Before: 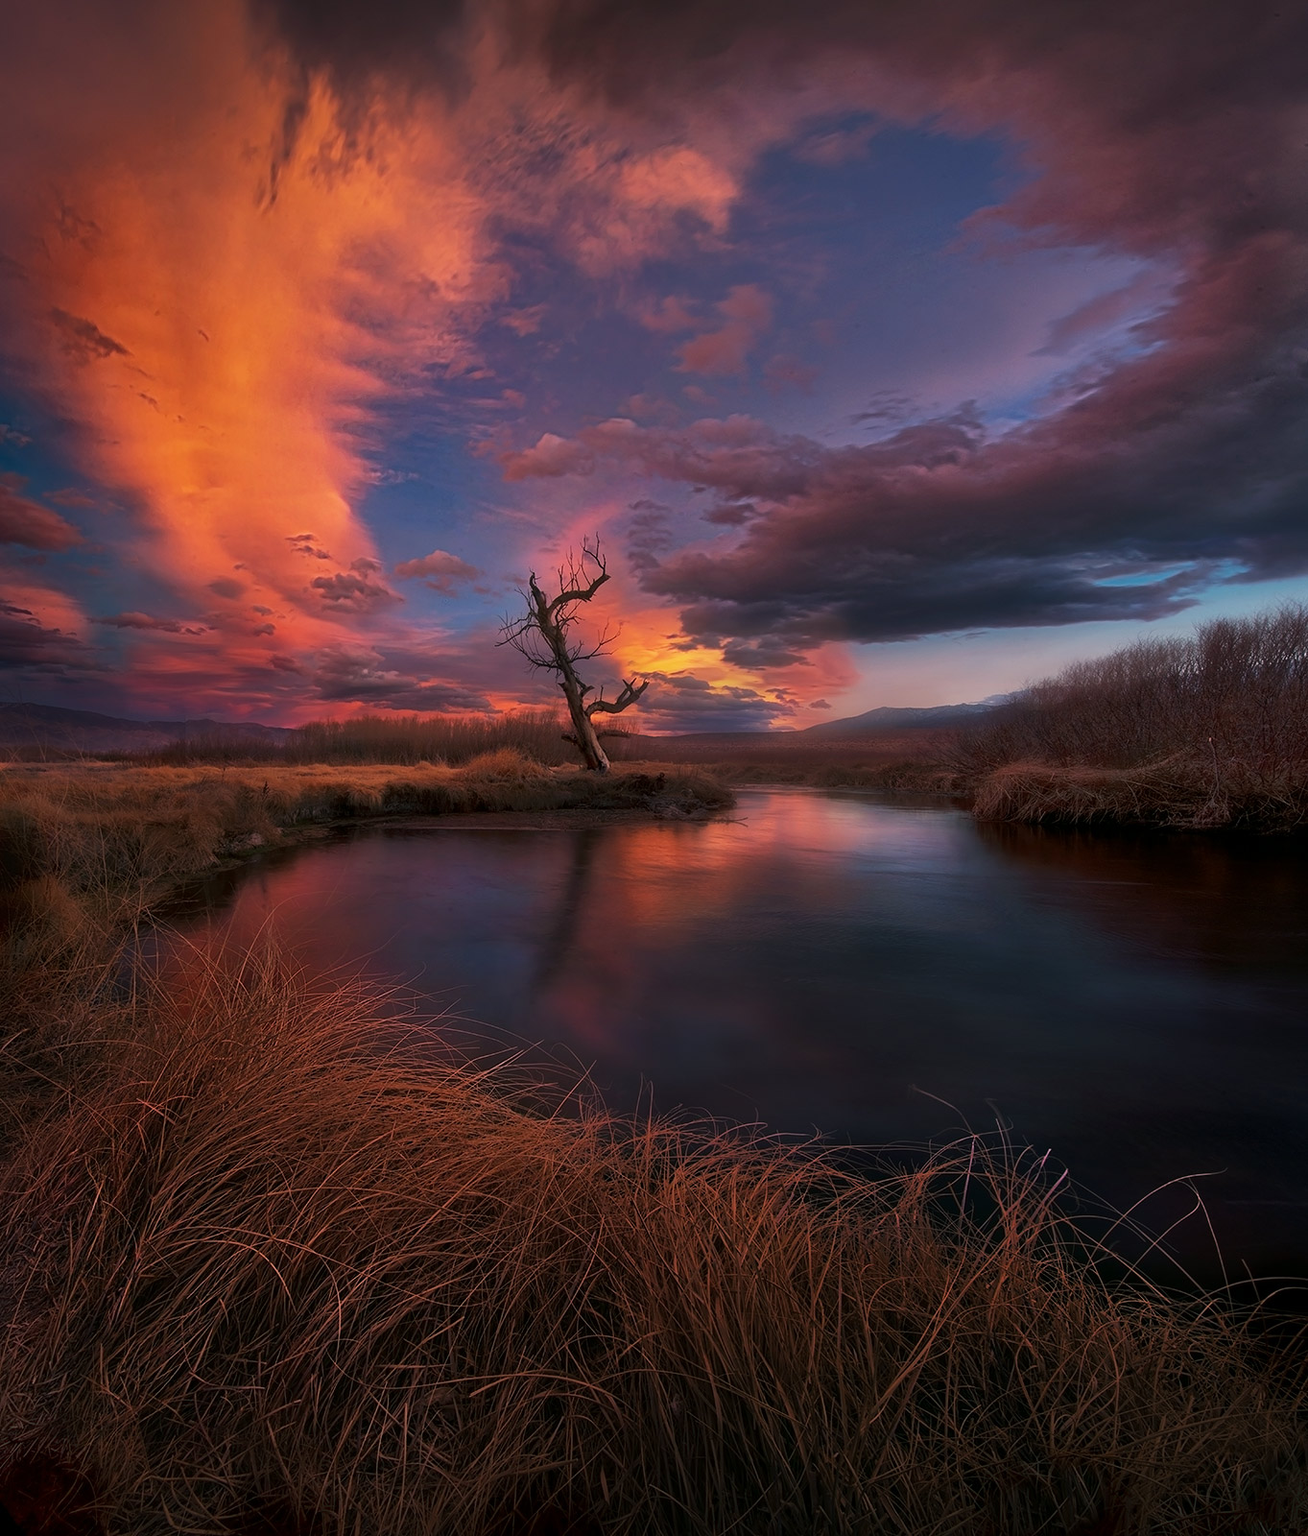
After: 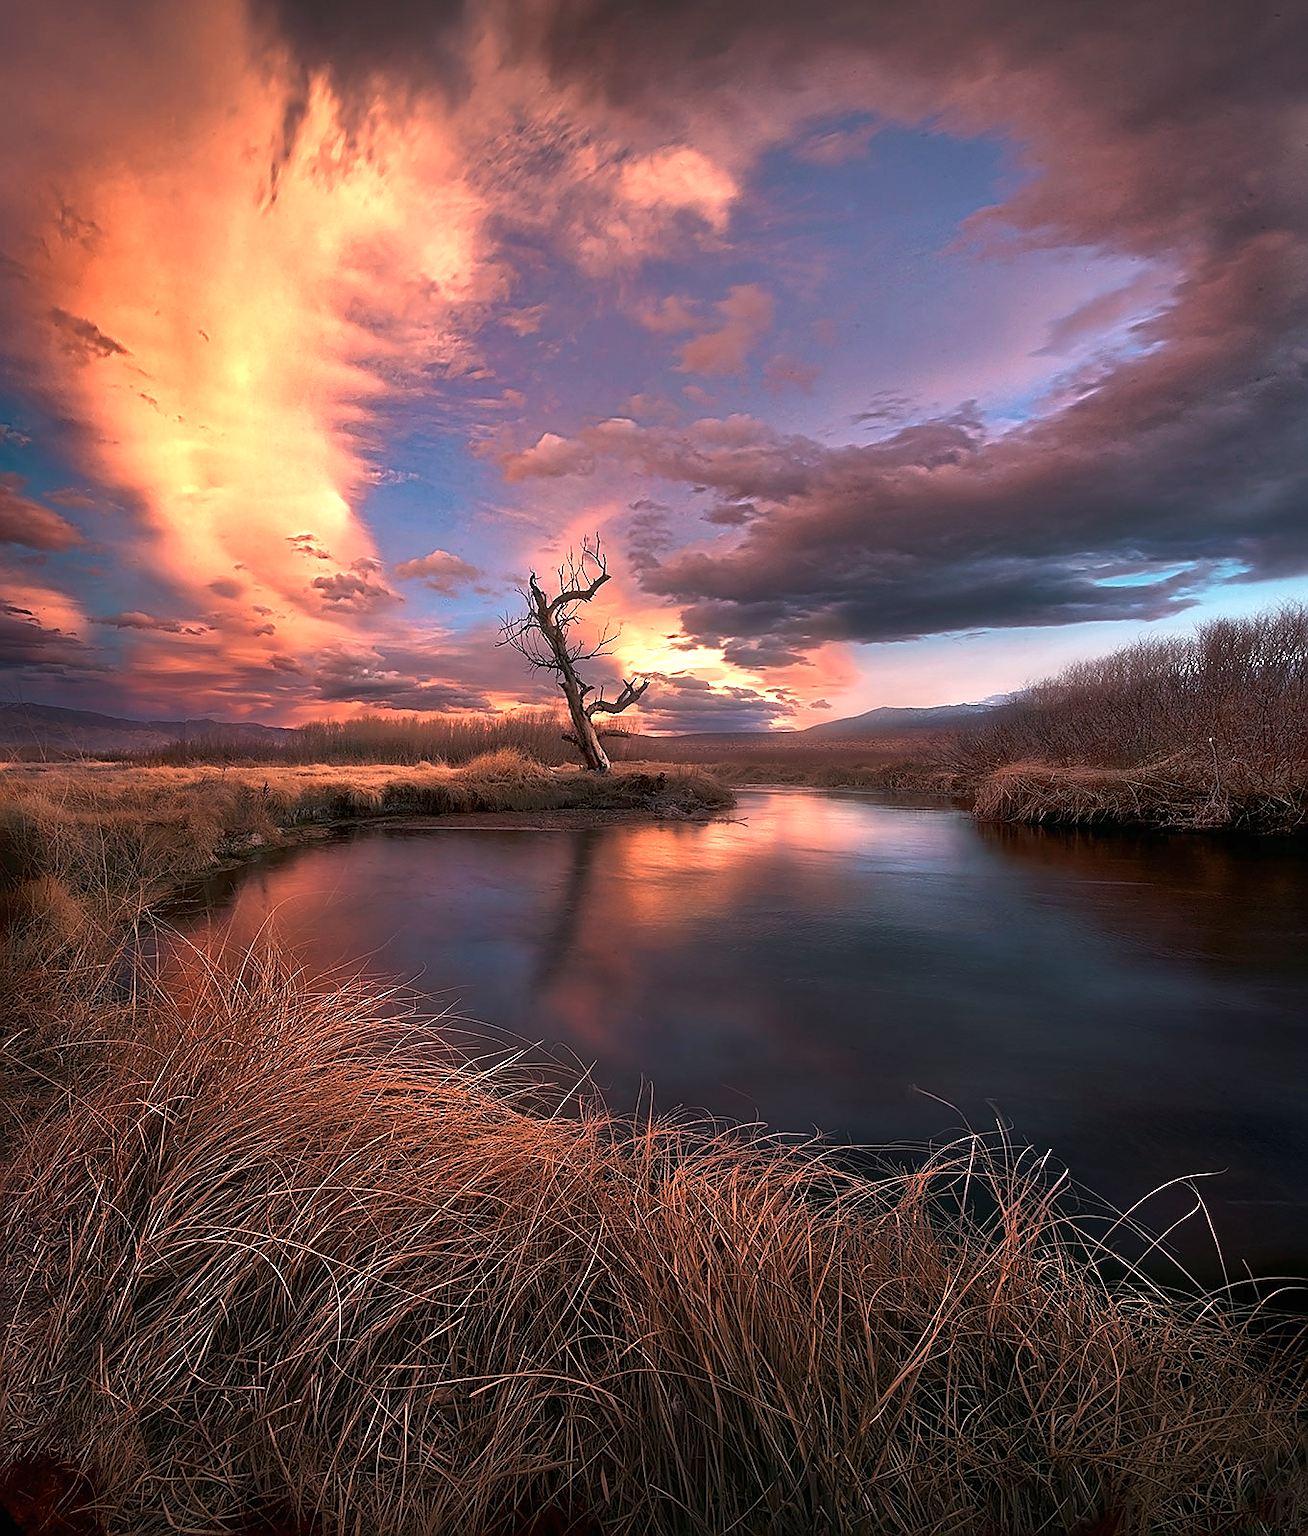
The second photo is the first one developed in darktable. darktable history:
exposure: black level correction 0, exposure 1.001 EV, compensate exposure bias true, compensate highlight preservation false
color zones: curves: ch0 [(0.018, 0.548) (0.224, 0.64) (0.425, 0.447) (0.675, 0.575) (0.732, 0.579)]; ch1 [(0.066, 0.487) (0.25, 0.5) (0.404, 0.43) (0.75, 0.421) (0.956, 0.421)]; ch2 [(0.044, 0.561) (0.215, 0.465) (0.399, 0.544) (0.465, 0.548) (0.614, 0.447) (0.724, 0.43) (0.882, 0.623) (0.956, 0.632)]
sharpen: radius 1.368, amount 1.256, threshold 0.624
